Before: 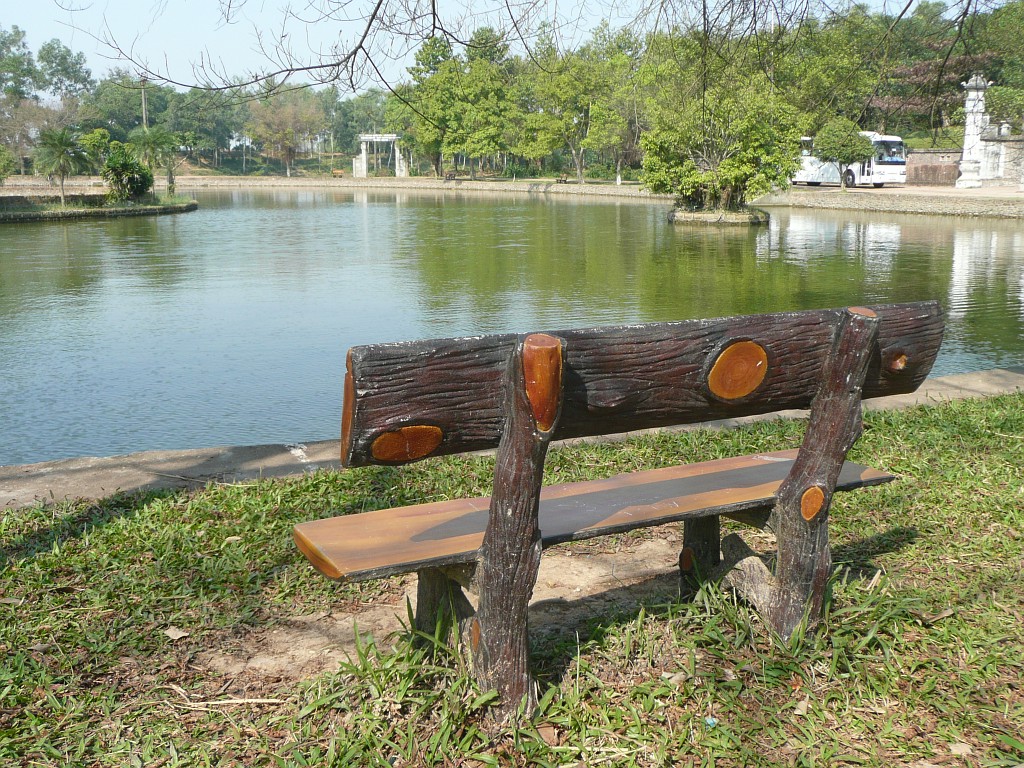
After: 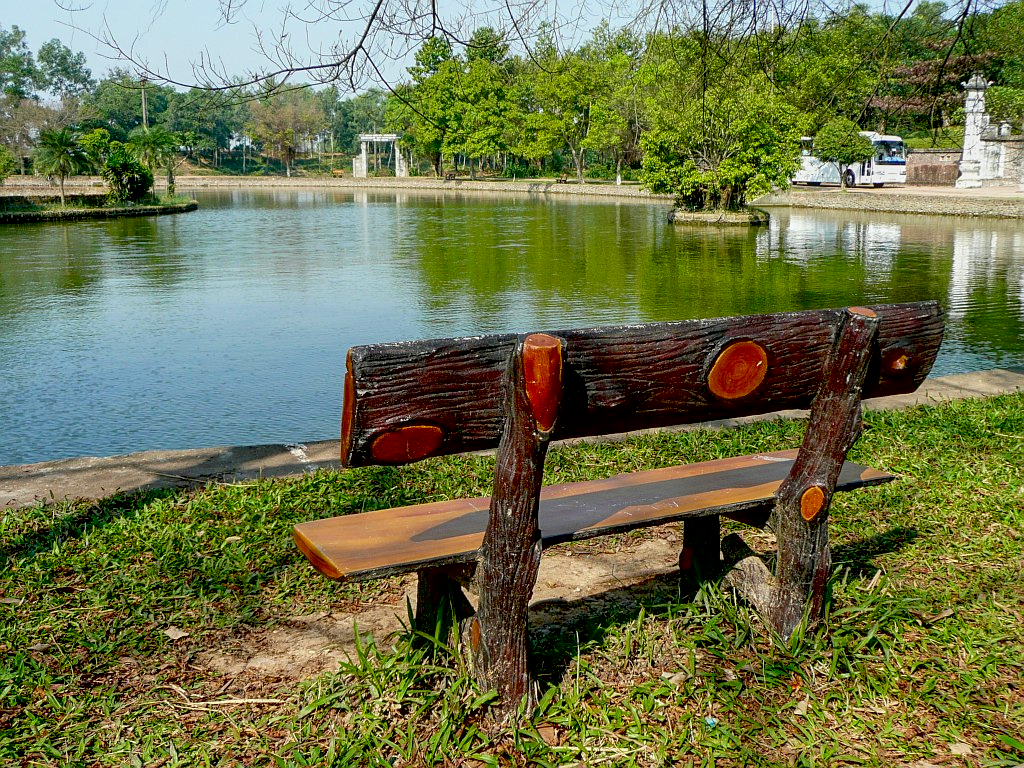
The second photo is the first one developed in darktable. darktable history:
sharpen: amount 0.216
exposure: black level correction 0.045, exposure -0.228 EV, compensate highlight preservation false
local contrast: on, module defaults
contrast brightness saturation: brightness -0.024, saturation 0.341
